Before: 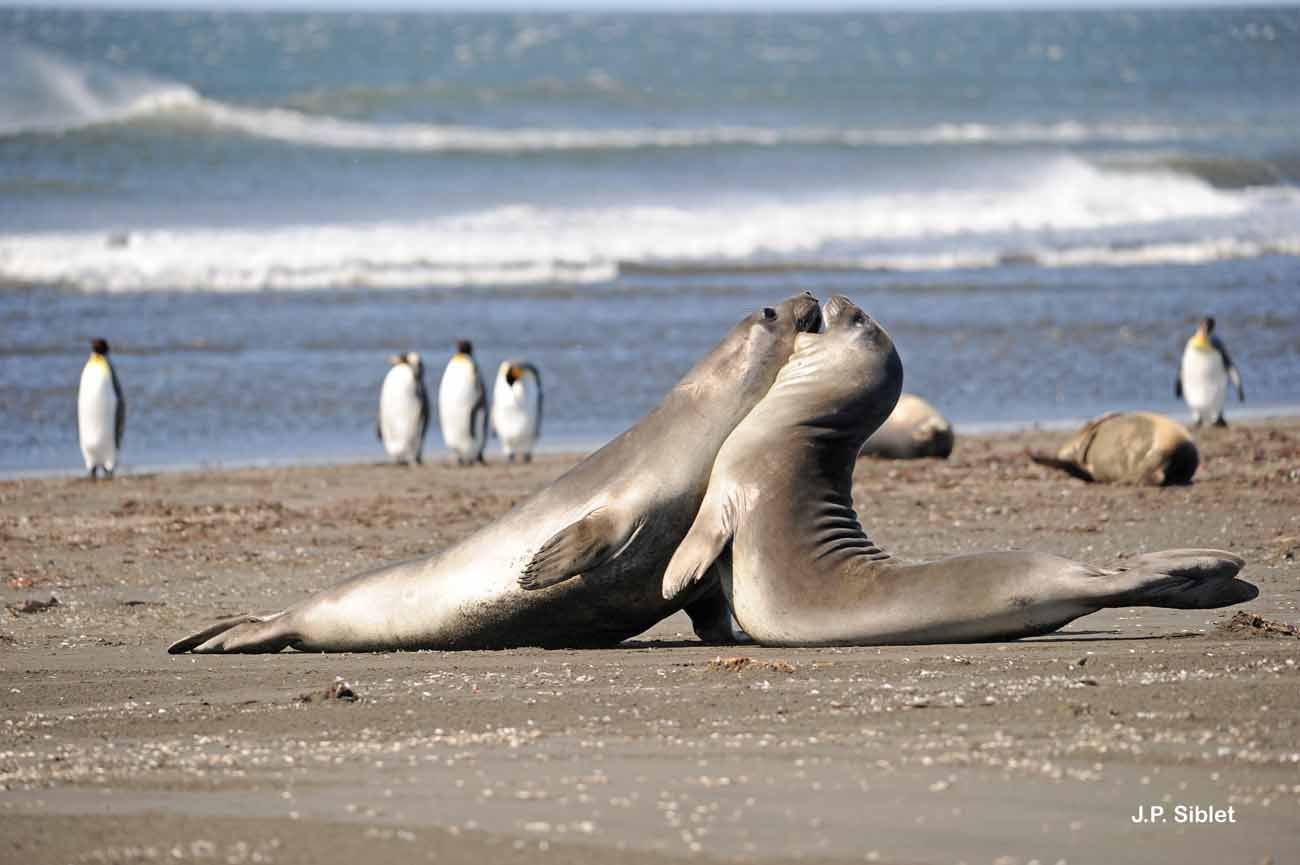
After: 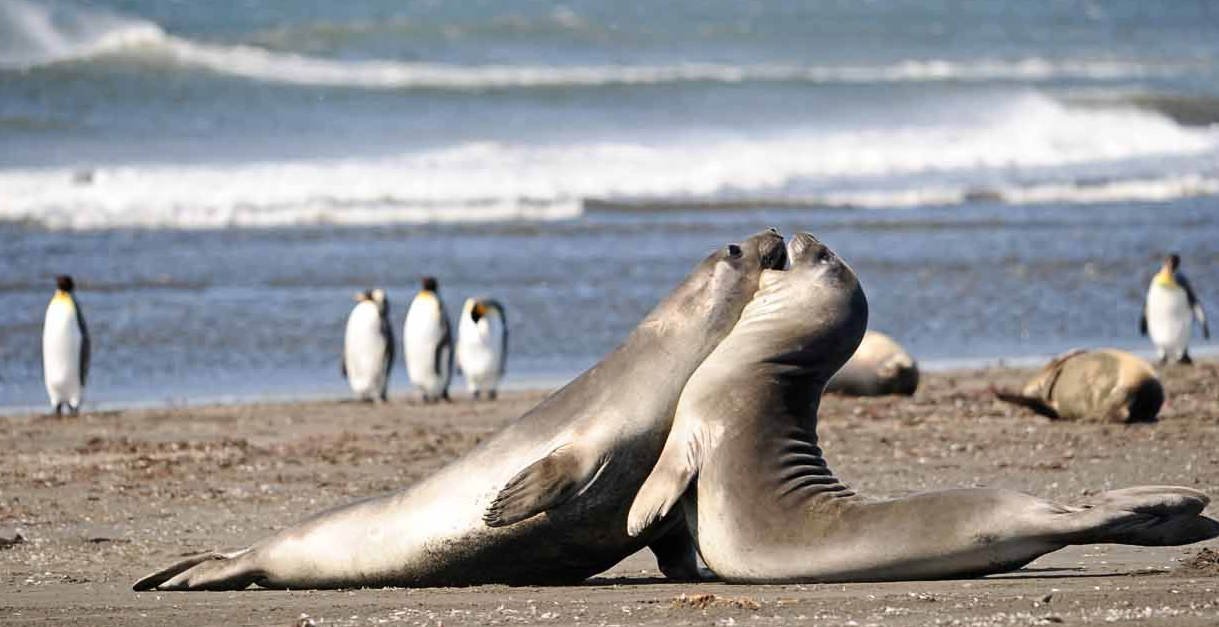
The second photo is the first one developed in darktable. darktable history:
contrast brightness saturation: contrast 0.14
shadows and highlights: radius 337.17, shadows 29.01, soften with gaussian
crop: left 2.737%, top 7.287%, right 3.421%, bottom 20.179%
